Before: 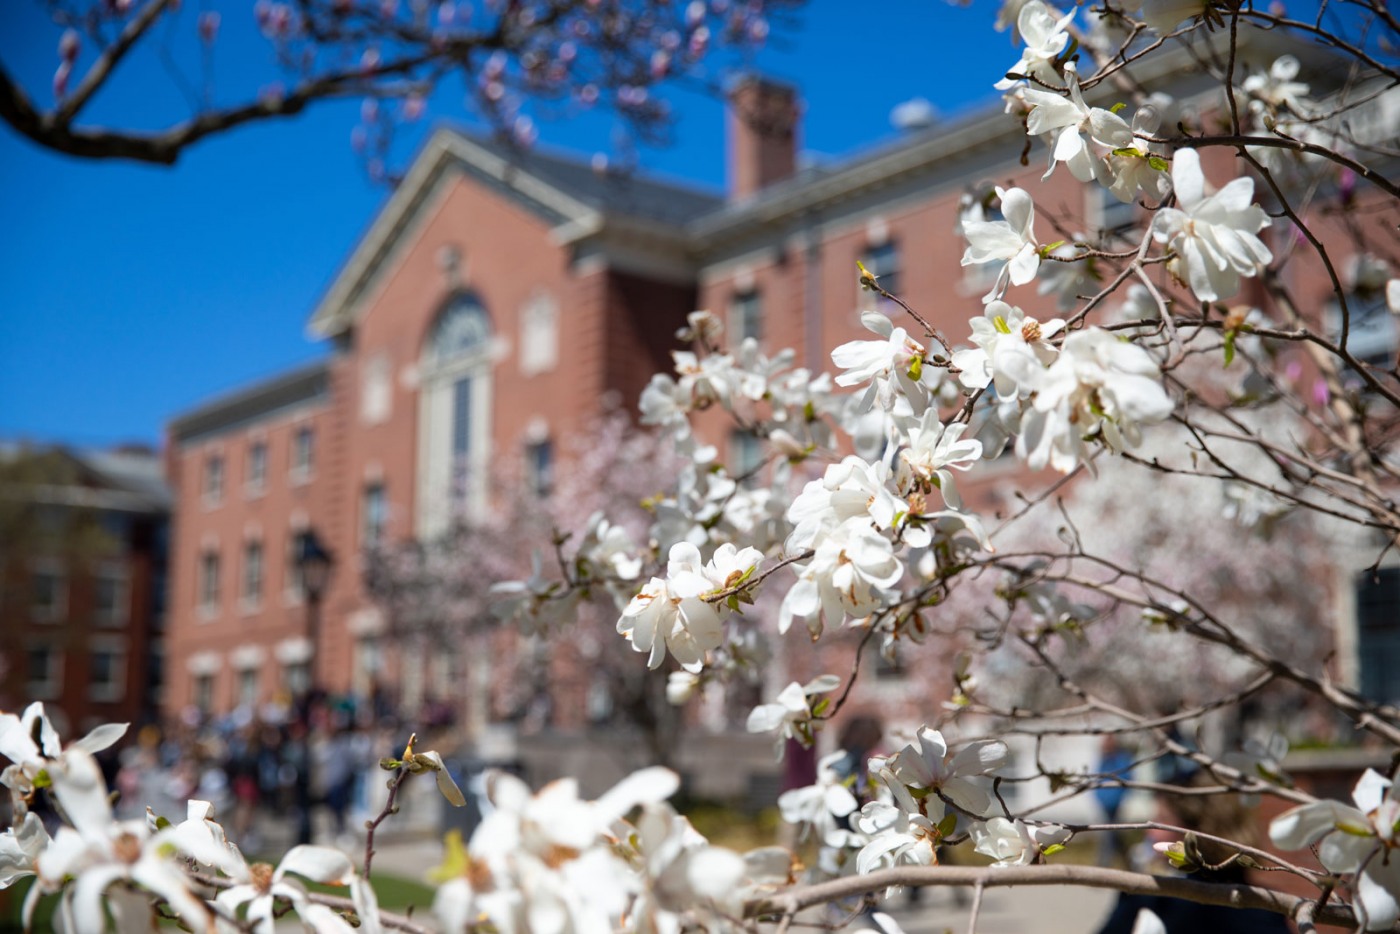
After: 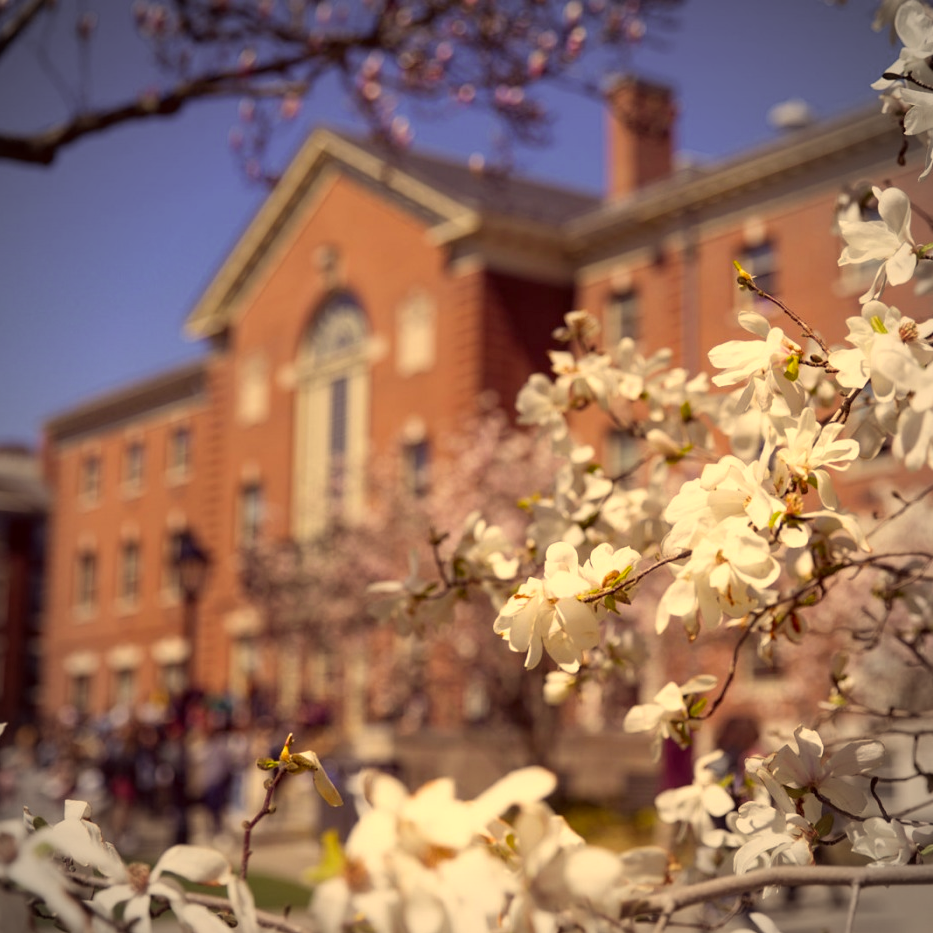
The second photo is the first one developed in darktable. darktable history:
color correction: highlights a* 10.12, highlights b* 39.04, shadows a* 14.62, shadows b* 3.37
crop and rotate: left 8.786%, right 24.548%
vignetting: automatic ratio true
